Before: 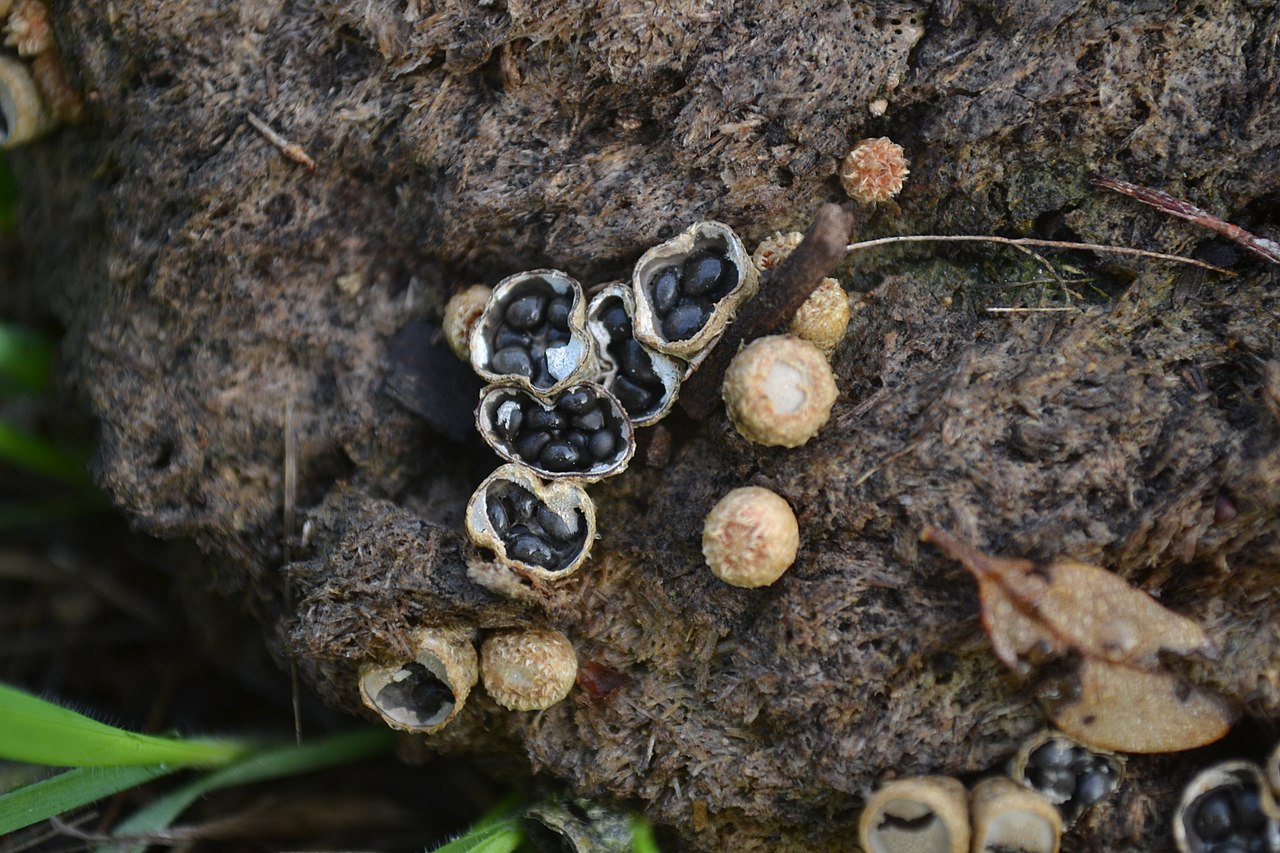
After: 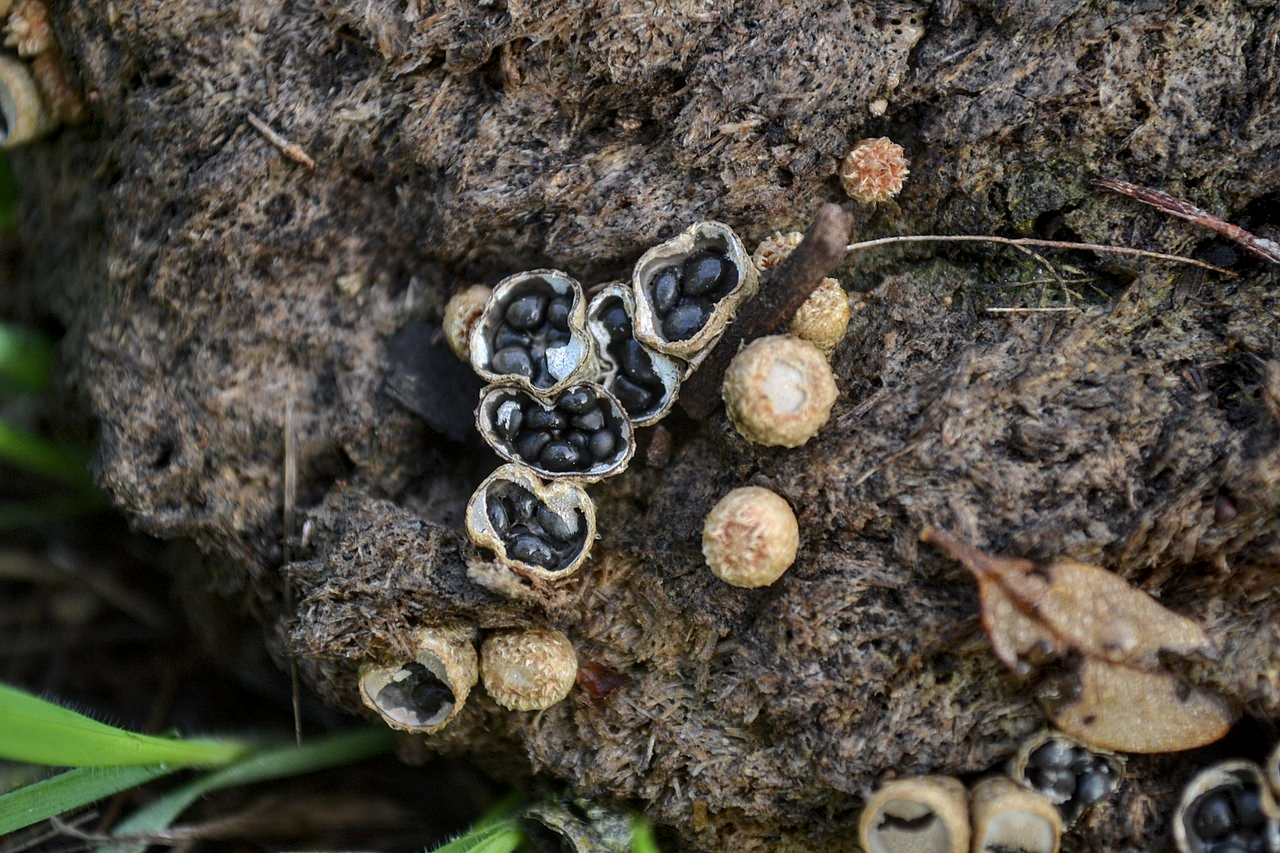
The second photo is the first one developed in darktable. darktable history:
local contrast: detail 130%
shadows and highlights: shadows 30.63, highlights -63.22, shadows color adjustment 98%, highlights color adjustment 58.61%, soften with gaussian
